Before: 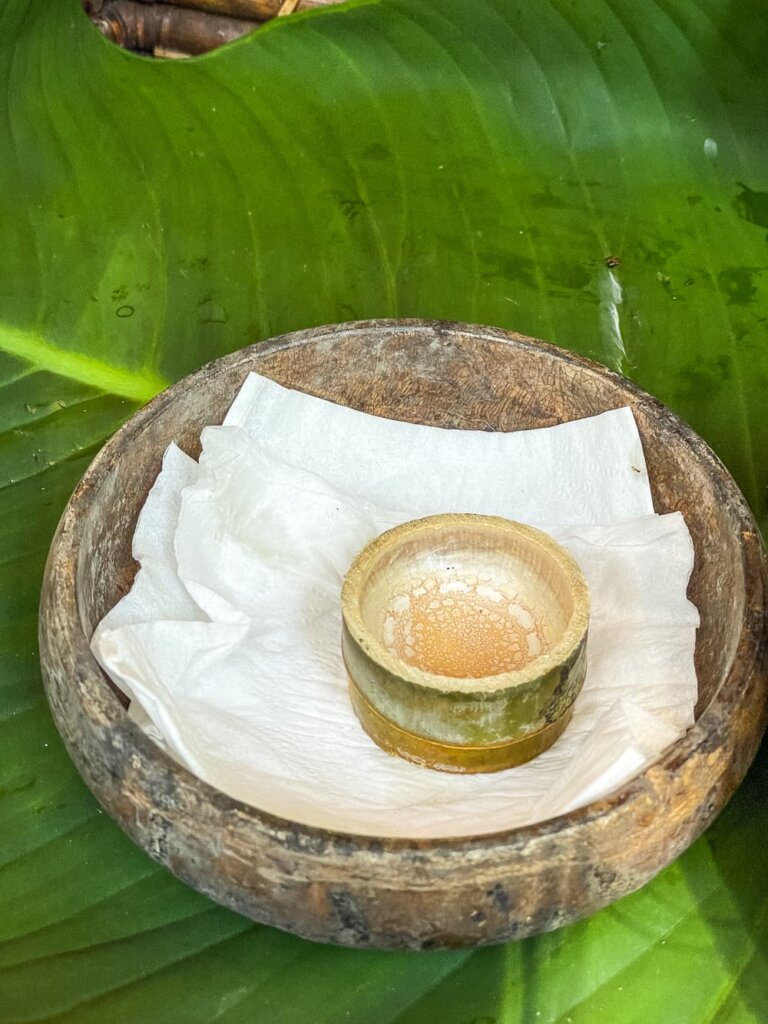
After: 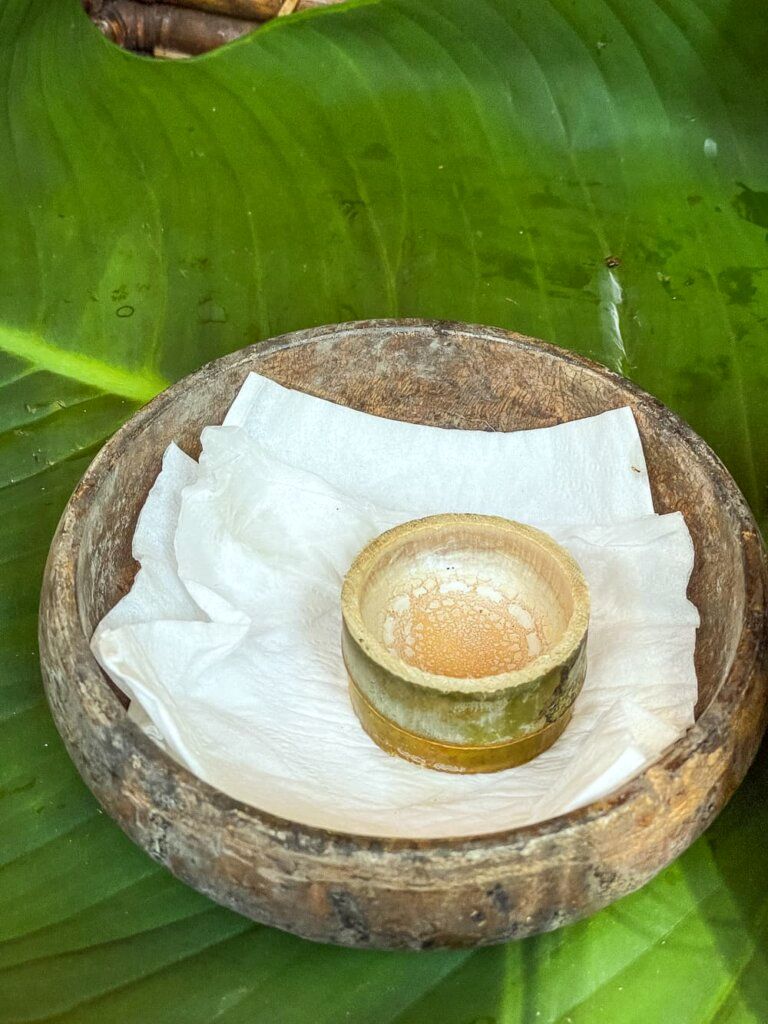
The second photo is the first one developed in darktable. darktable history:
color correction: highlights a* -2.97, highlights b* -2.48, shadows a* 2.27, shadows b* 2.94
